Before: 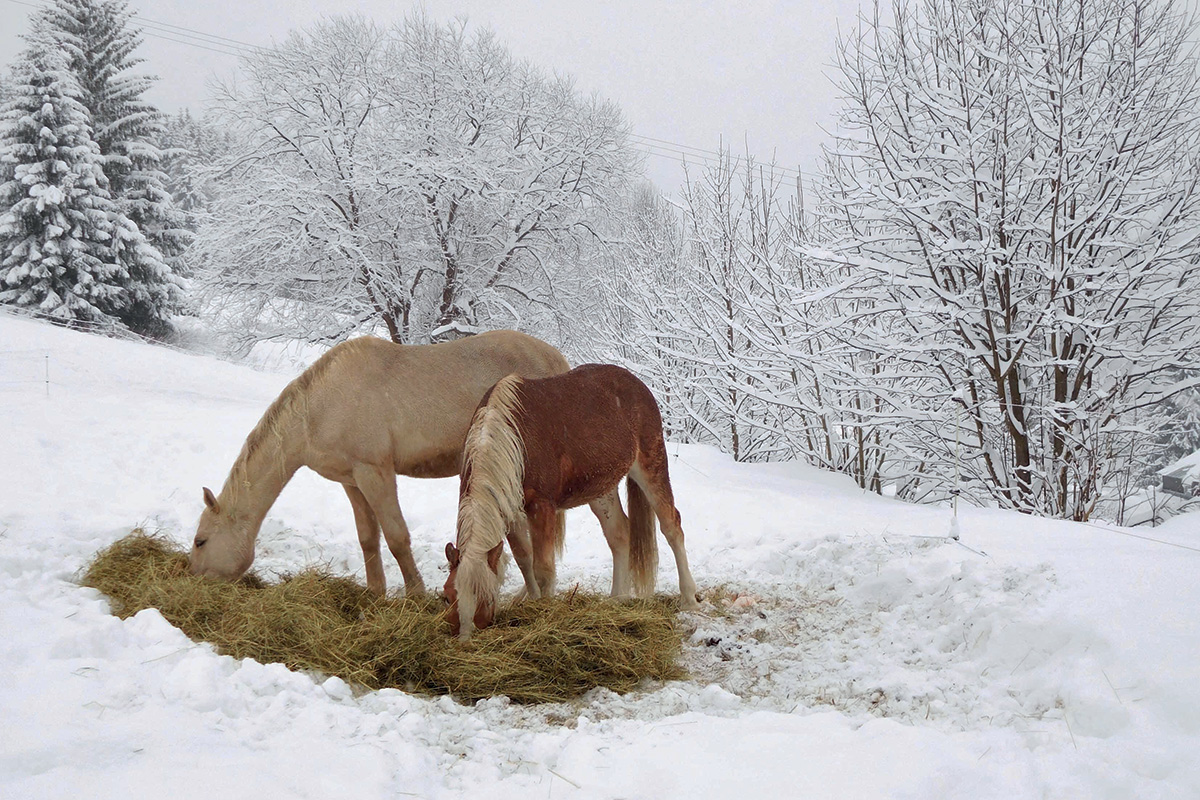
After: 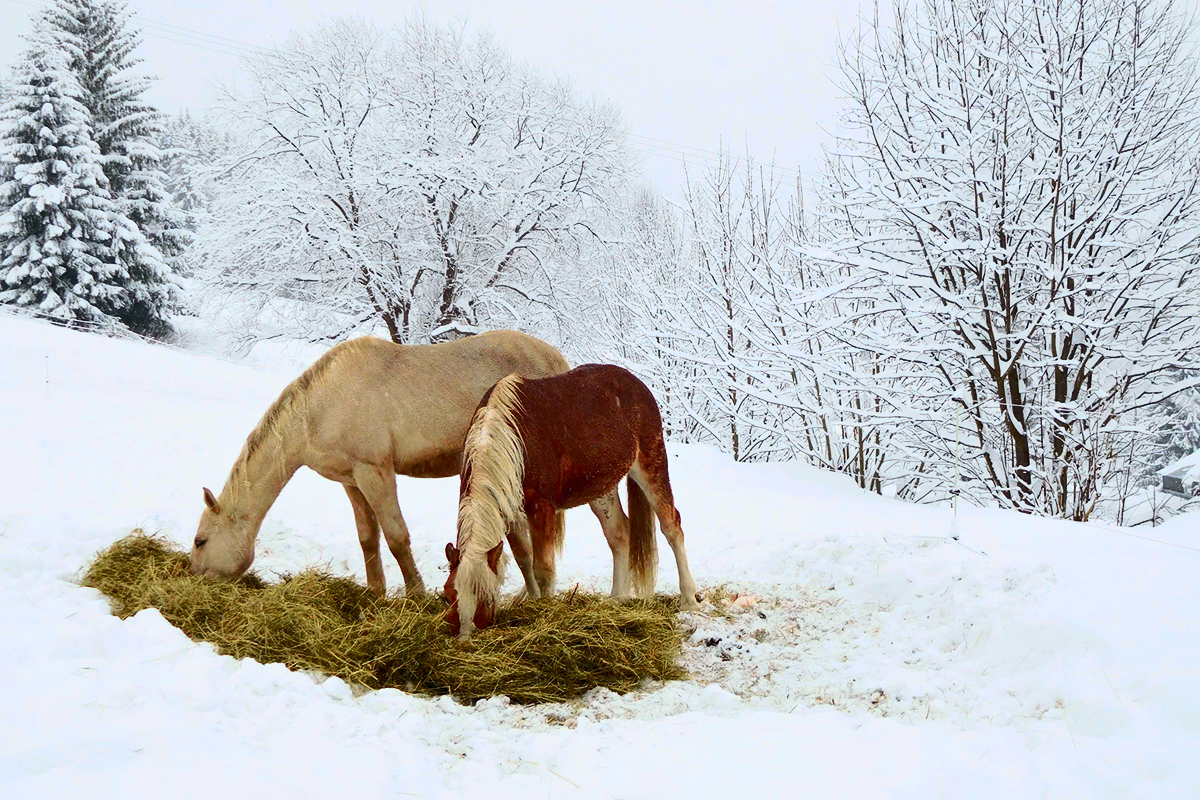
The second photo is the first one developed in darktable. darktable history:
contrast brightness saturation: contrast 0.16, saturation 0.32
tone curve: curves: ch0 [(0, 0) (0.114, 0.083) (0.303, 0.285) (0.447, 0.51) (0.602, 0.697) (0.772, 0.866) (0.999, 0.978)]; ch1 [(0, 0) (0.389, 0.352) (0.458, 0.433) (0.486, 0.474) (0.509, 0.505) (0.535, 0.528) (0.57, 0.579) (0.696, 0.706) (1, 1)]; ch2 [(0, 0) (0.369, 0.388) (0.449, 0.431) (0.501, 0.5) (0.528, 0.527) (0.589, 0.608) (0.697, 0.721) (1, 1)], color space Lab, independent channels, preserve colors none
